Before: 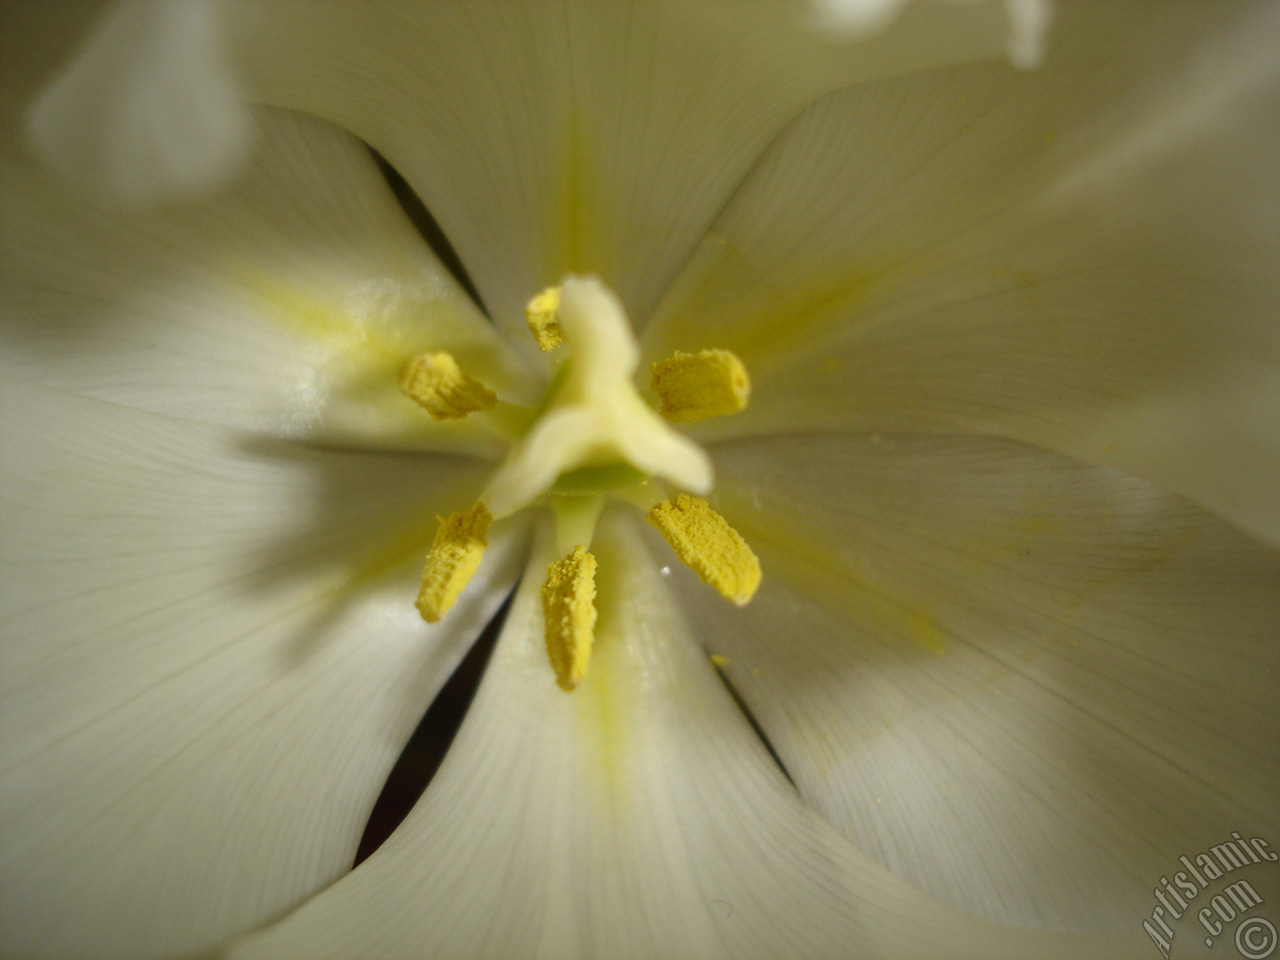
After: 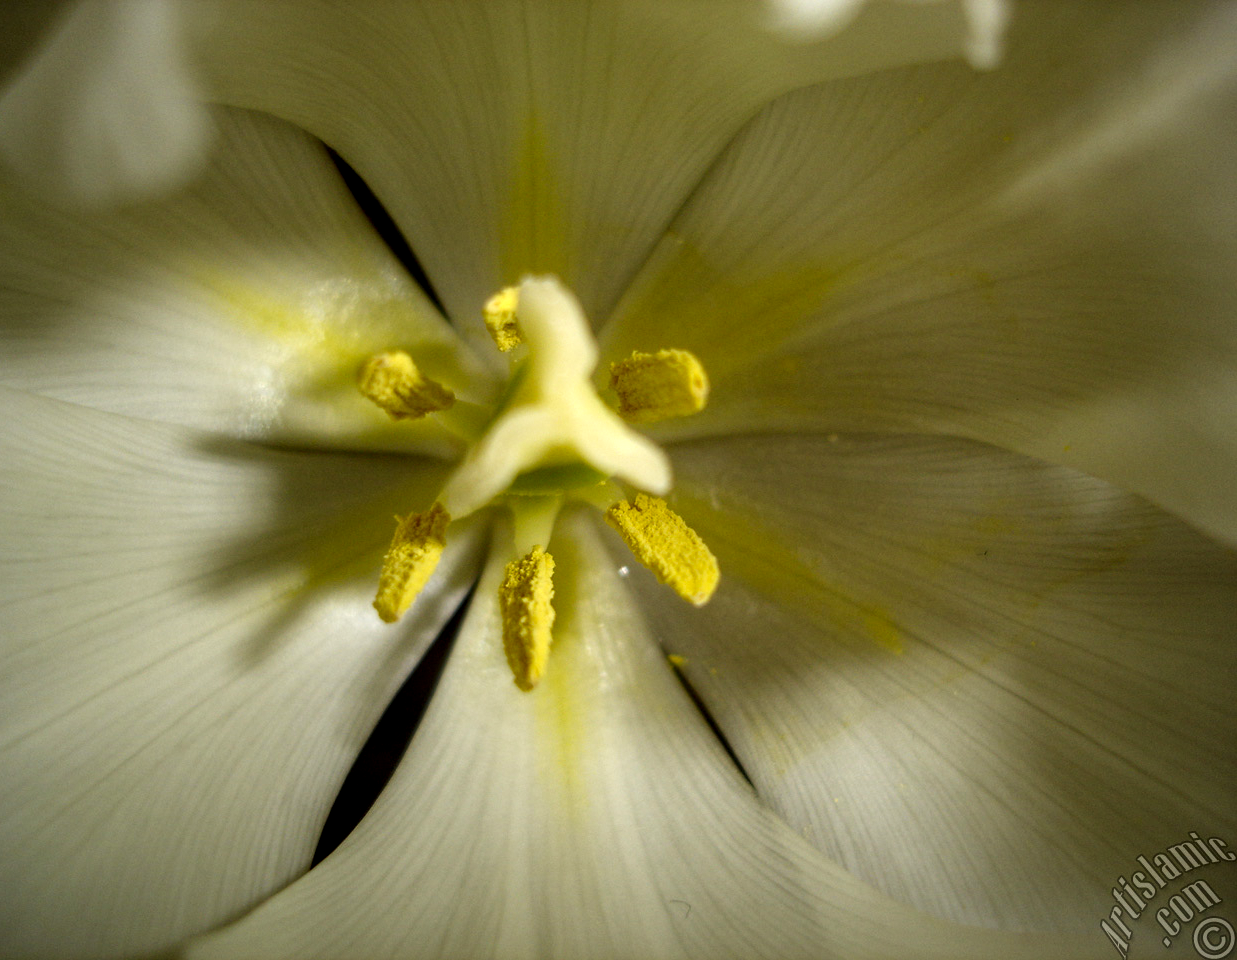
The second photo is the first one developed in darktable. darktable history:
crop and rotate: left 3.288%
local contrast: highlights 28%, detail 150%
tone curve: curves: ch0 [(0, 0) (0.227, 0.17) (0.766, 0.774) (1, 1)]; ch1 [(0, 0) (0.114, 0.127) (0.437, 0.452) (0.498, 0.495) (0.579, 0.576) (1, 1)]; ch2 [(0, 0) (0.233, 0.259) (0.493, 0.492) (0.568, 0.579) (1, 1)], preserve colors none
exposure: black level correction 0.004, exposure 0.016 EV, compensate exposure bias true, compensate highlight preservation false
